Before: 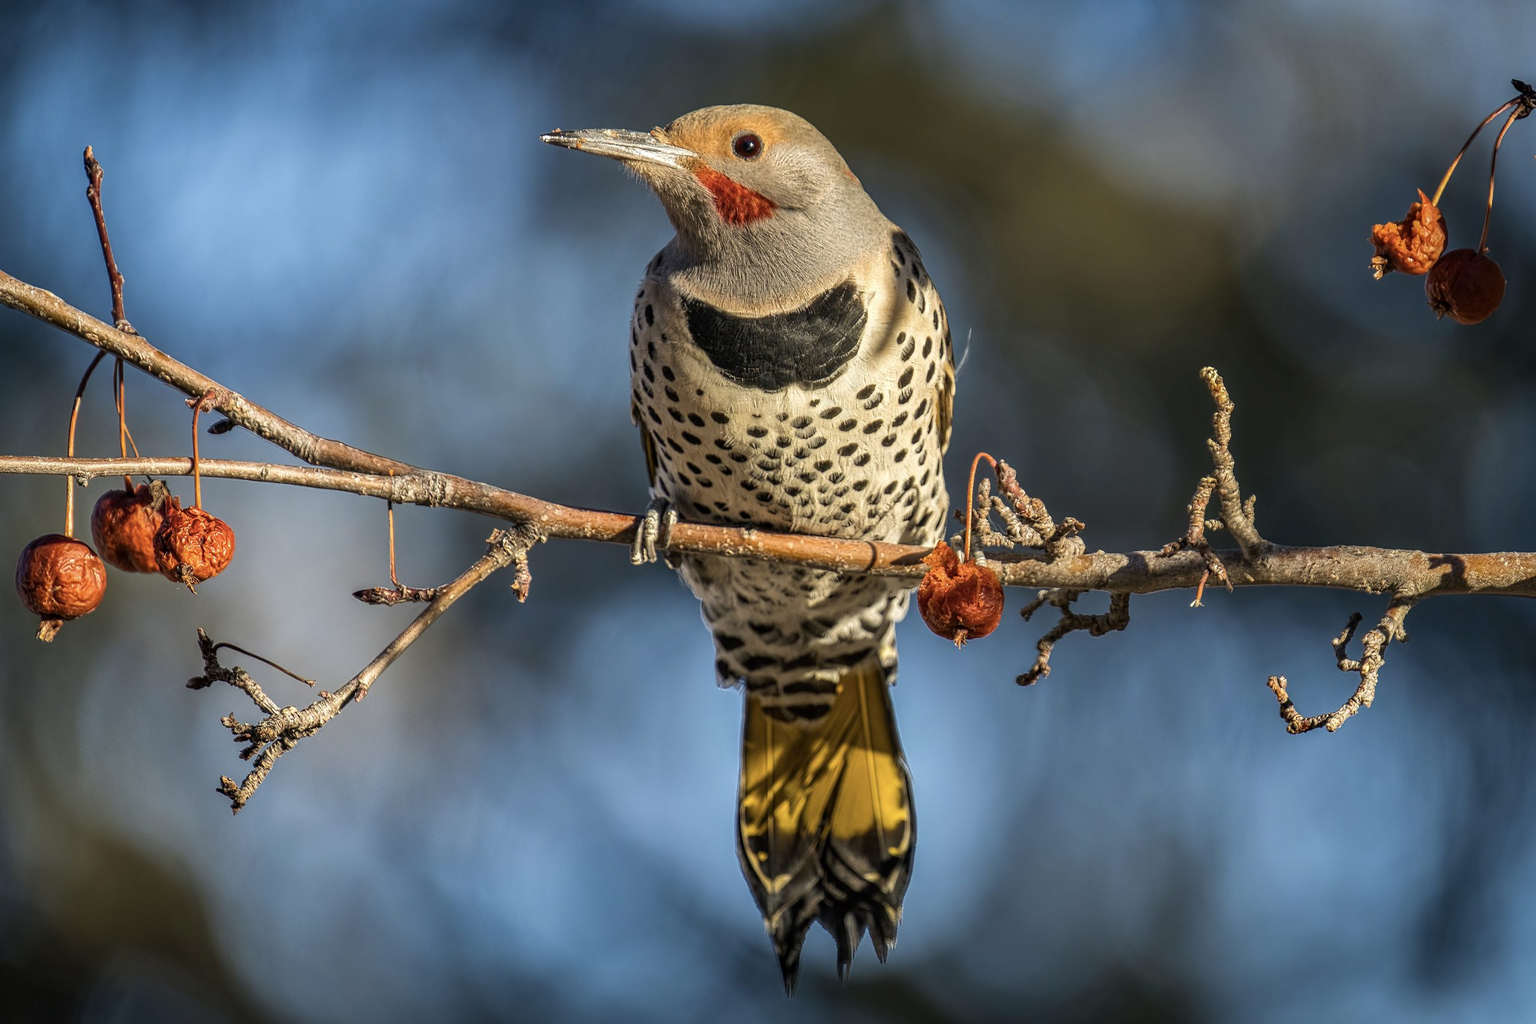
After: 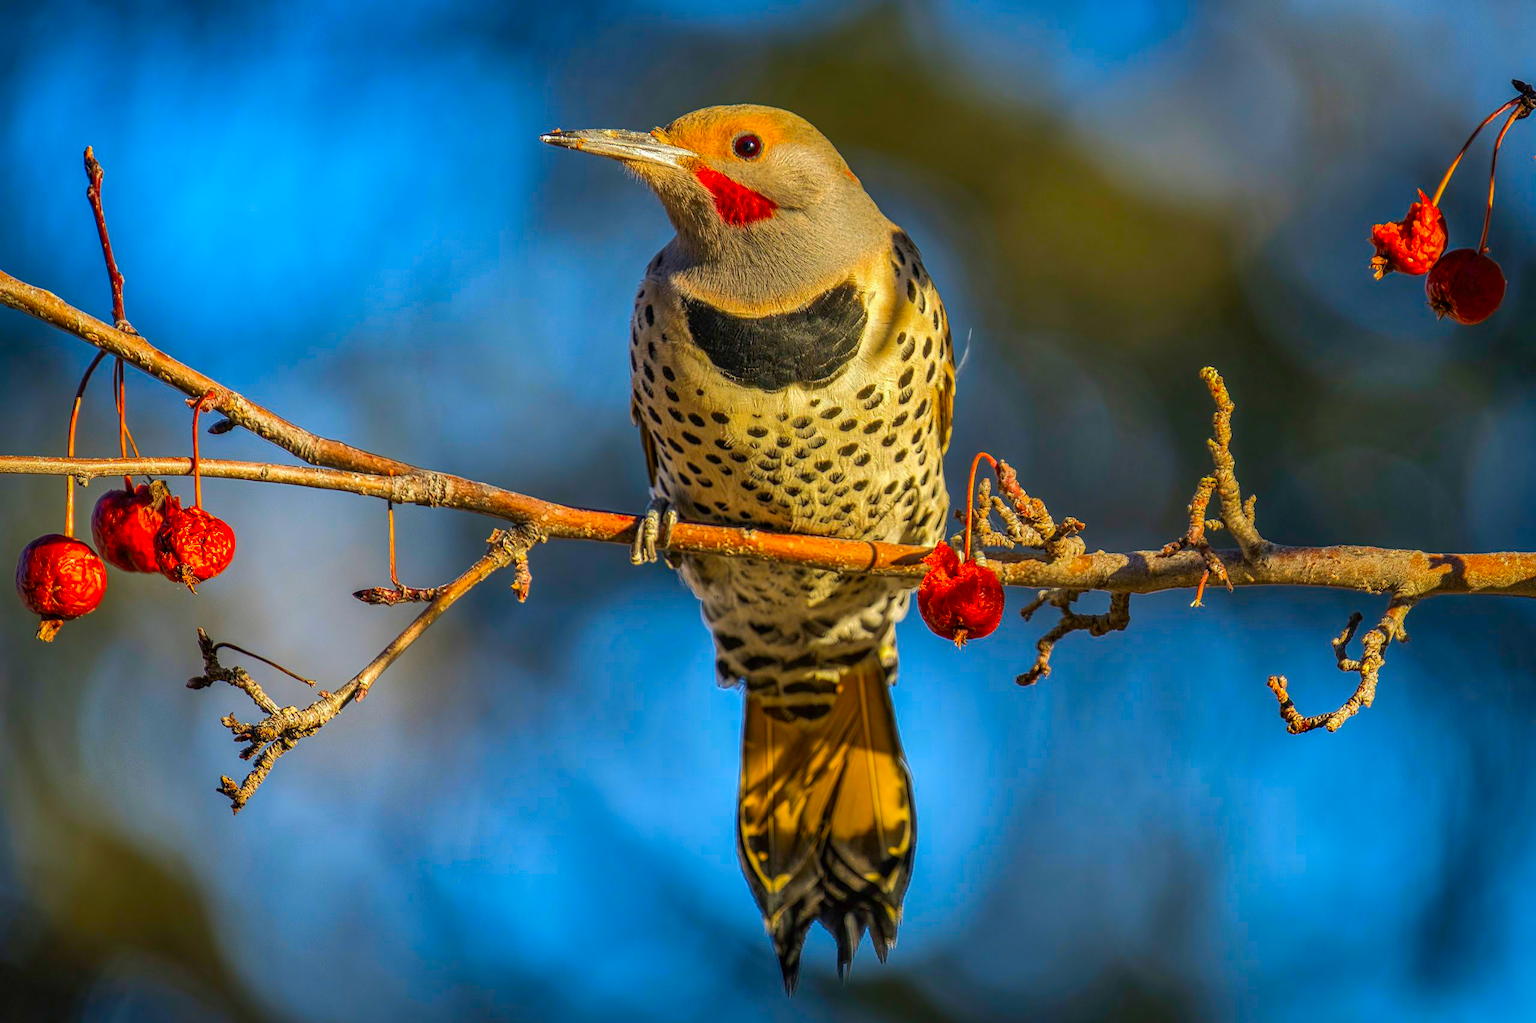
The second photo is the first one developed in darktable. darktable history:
shadows and highlights: shadows 40, highlights -60
color correction: saturation 2.15
